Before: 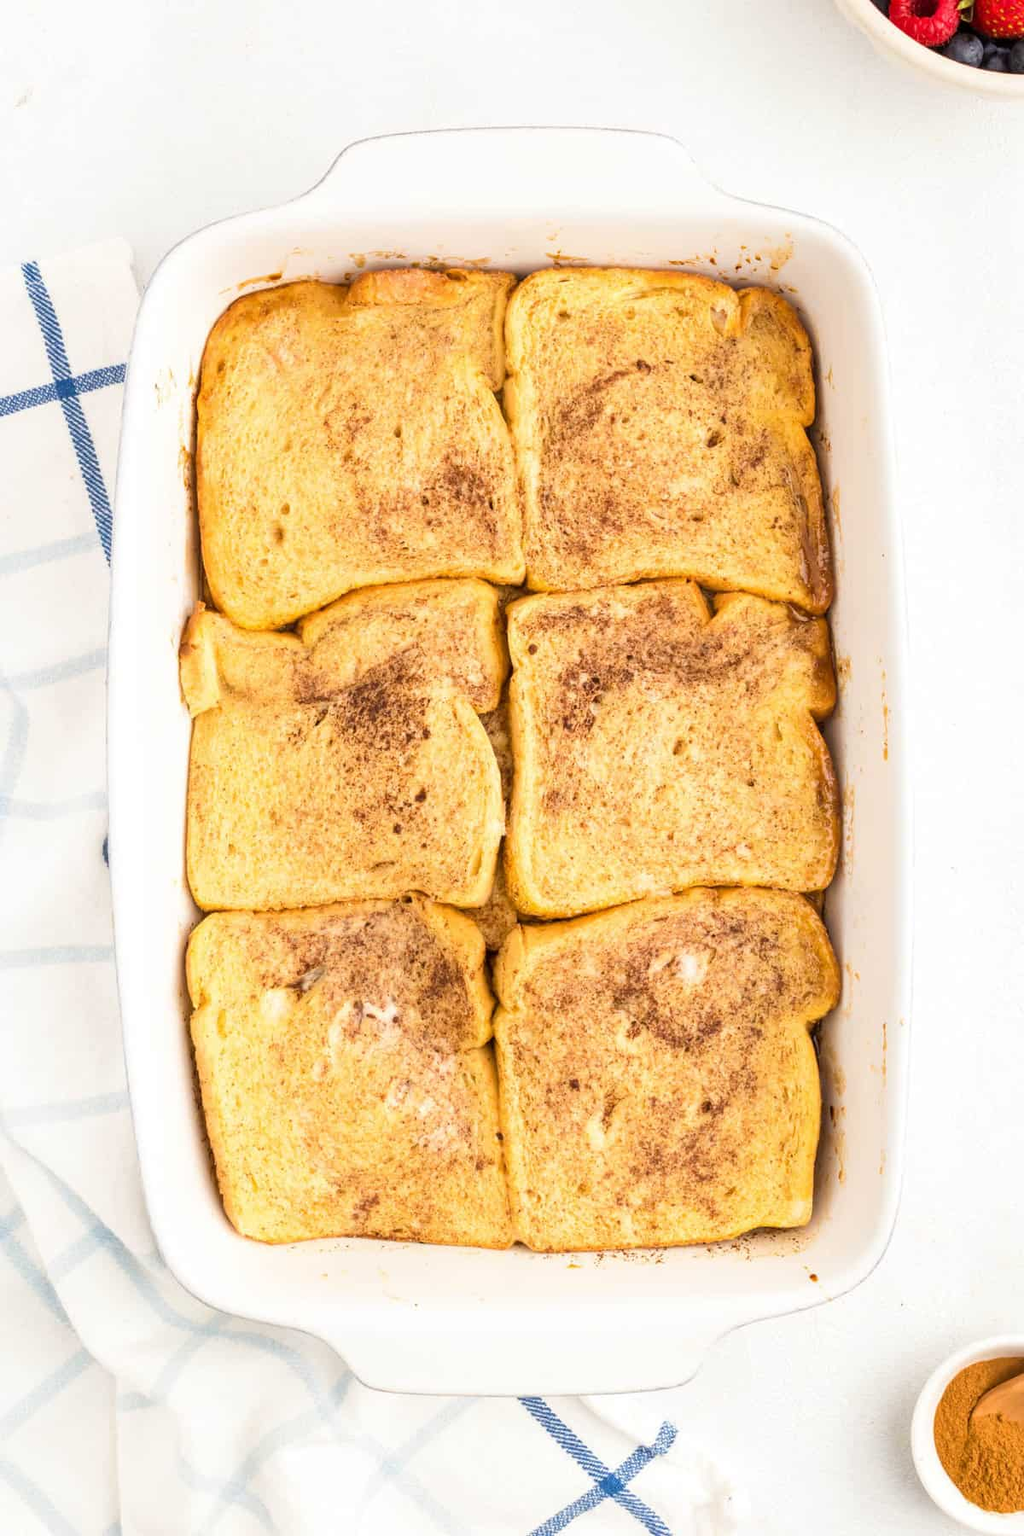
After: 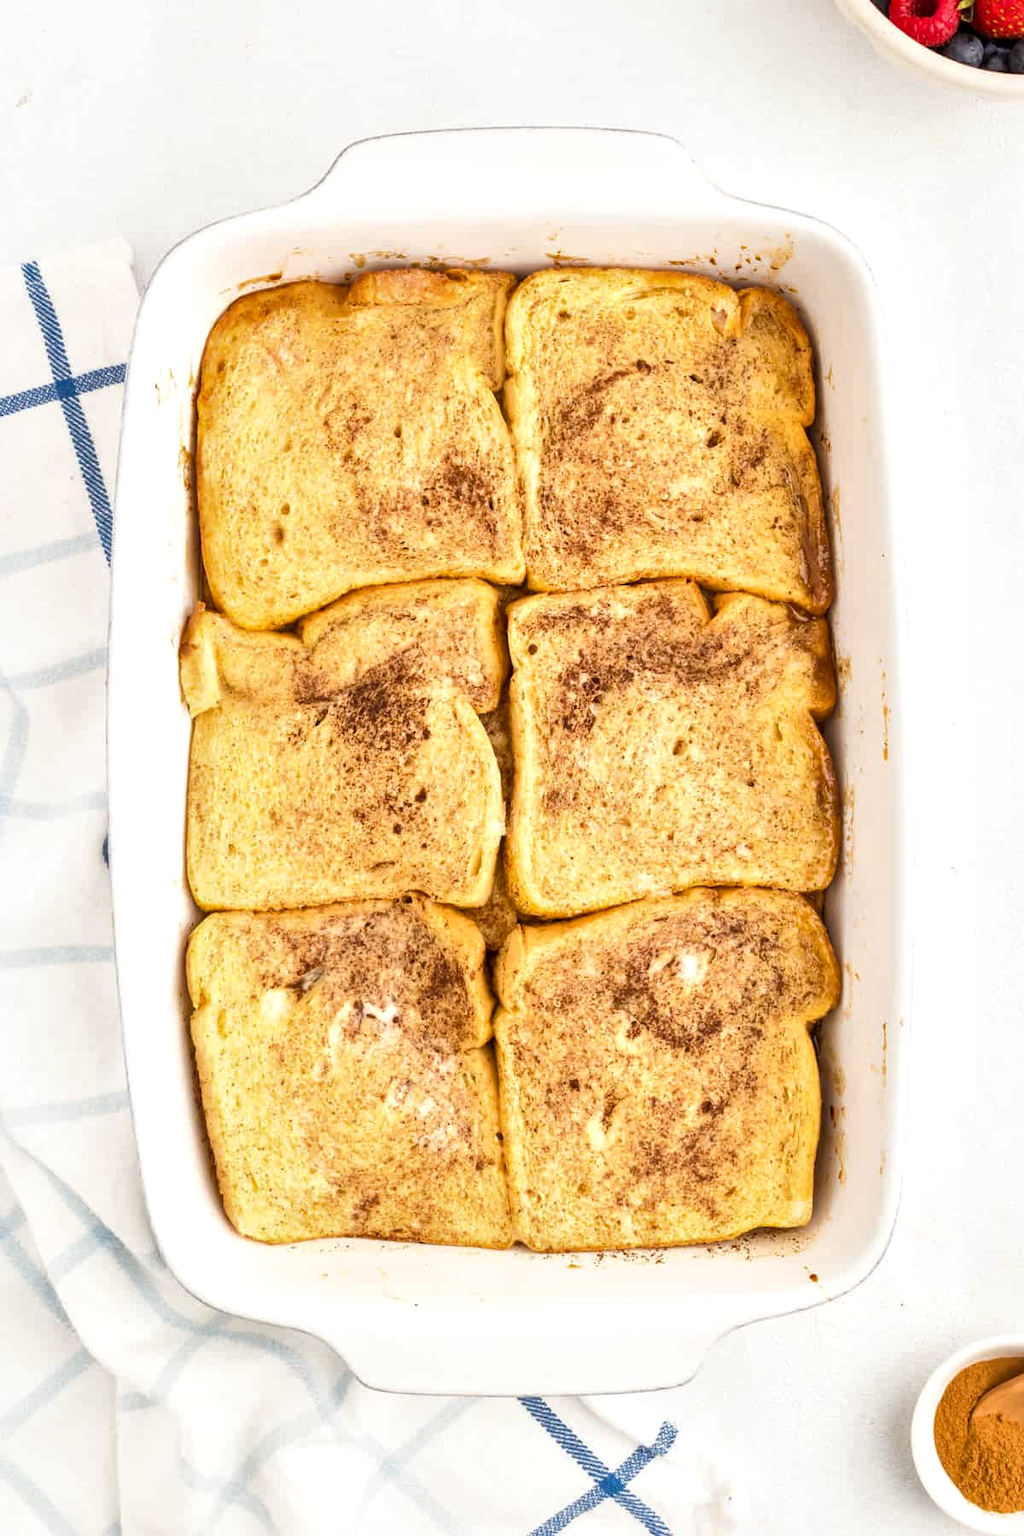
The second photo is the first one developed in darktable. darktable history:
local contrast: mode bilateral grid, contrast 24, coarseness 61, detail 151%, midtone range 0.2
